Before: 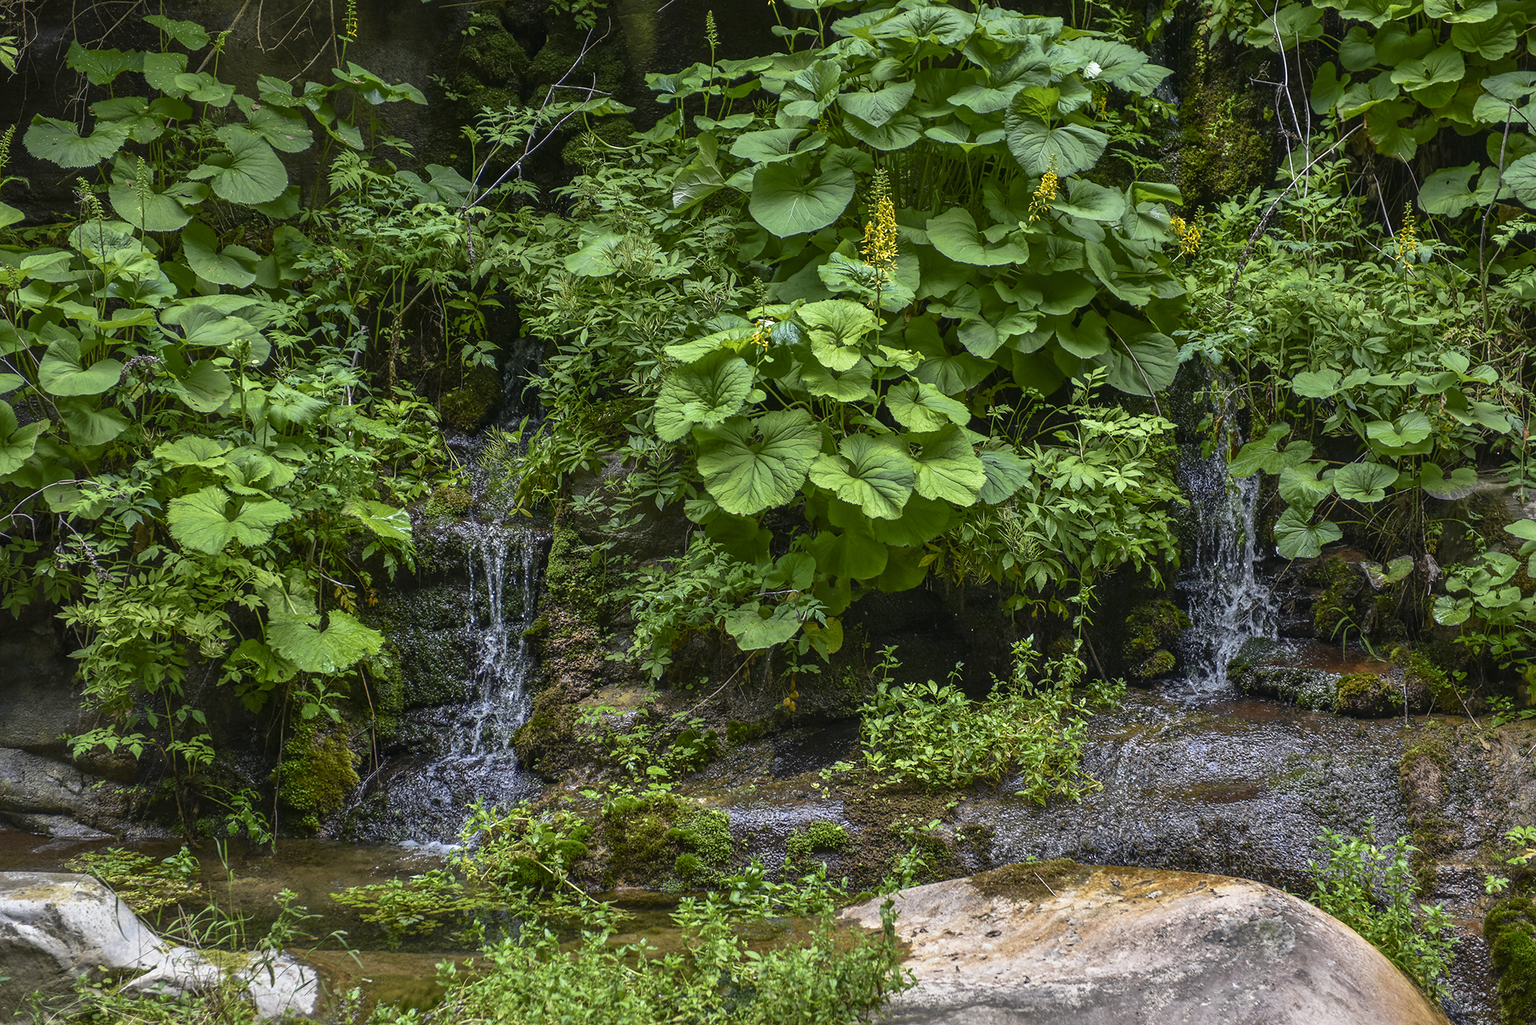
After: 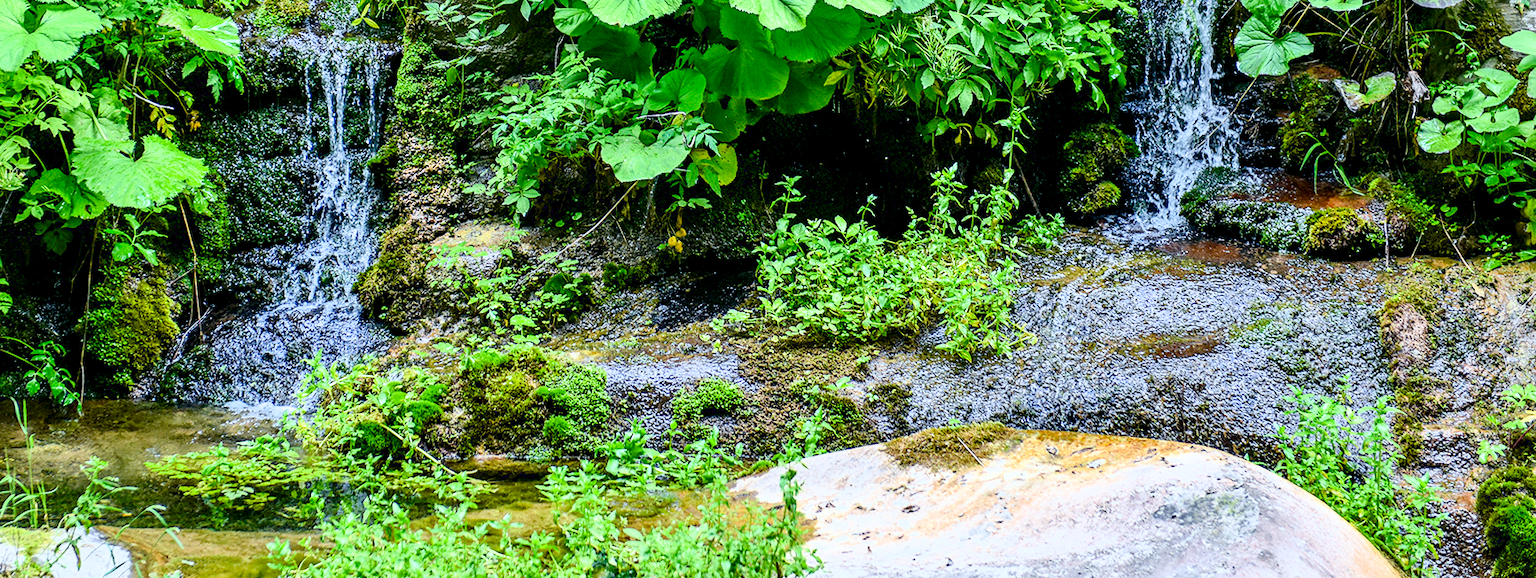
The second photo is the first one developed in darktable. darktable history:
filmic rgb: black relative exposure -7.65 EV, white relative exposure 4.56 EV, hardness 3.61
exposure: black level correction 0.005, exposure 2.084 EV, compensate highlight preservation false
contrast brightness saturation: contrast 0.19, brightness -0.11, saturation 0.21
white balance: red 0.924, blue 1.095
crop and rotate: left 13.306%, top 48.129%, bottom 2.928%
